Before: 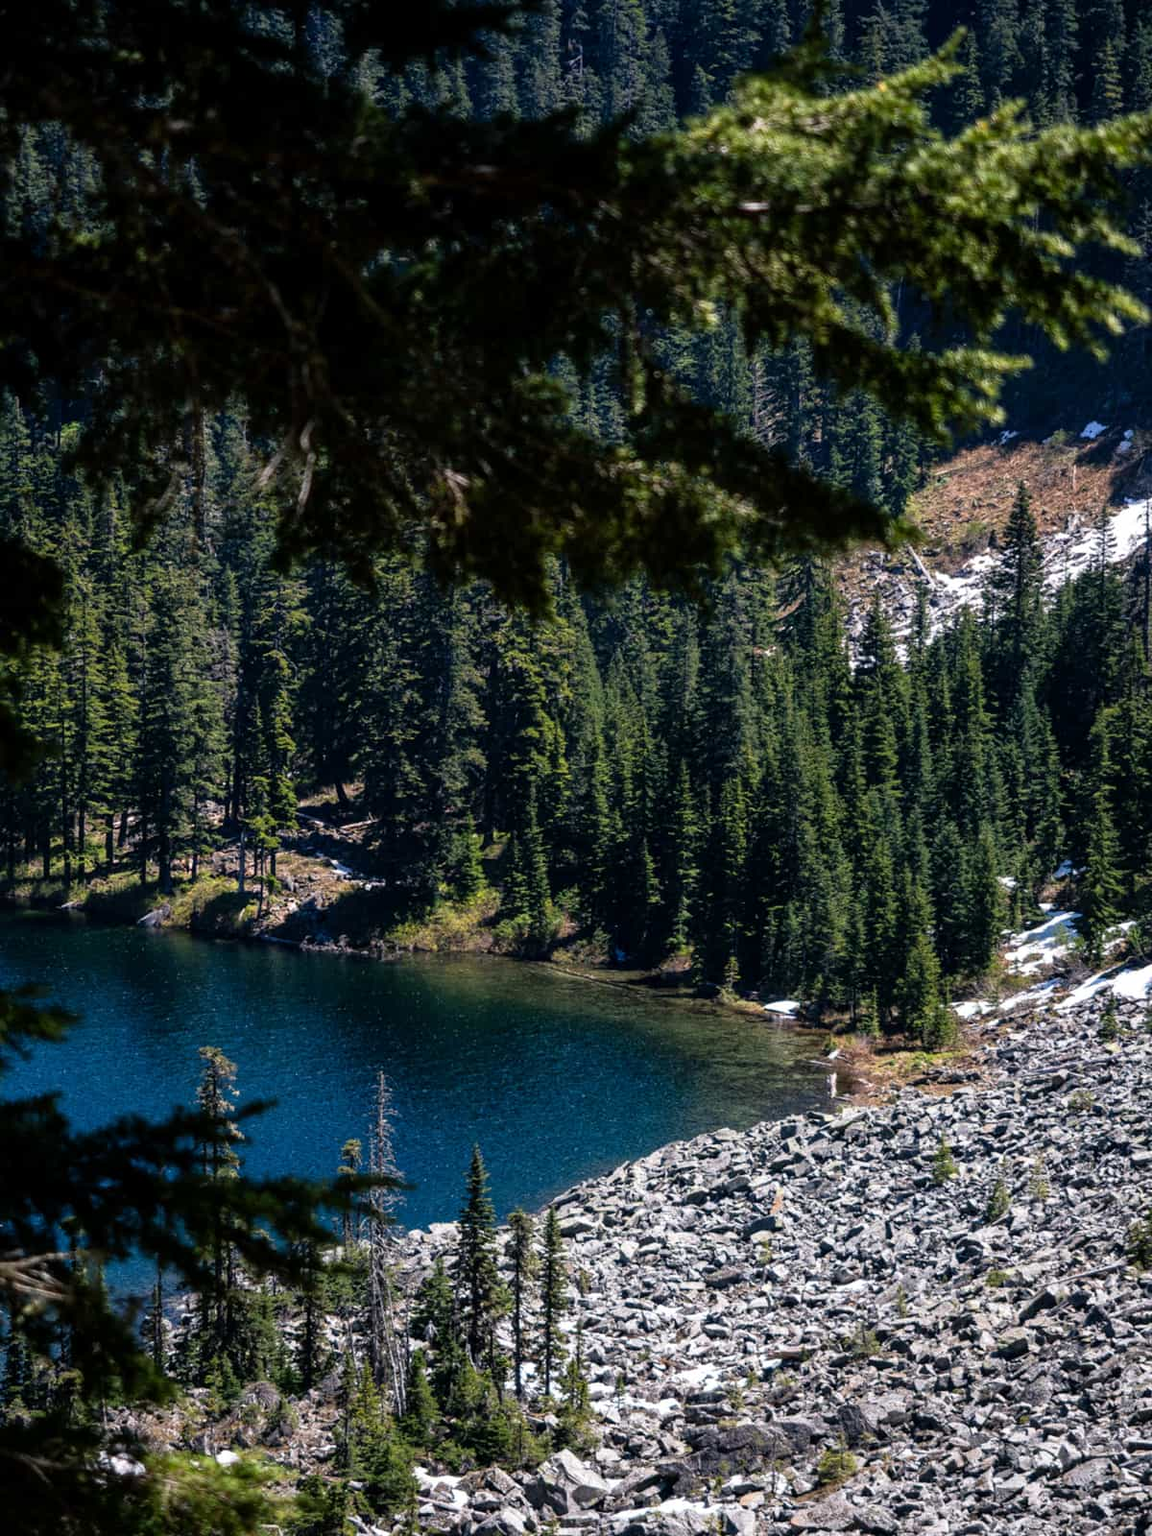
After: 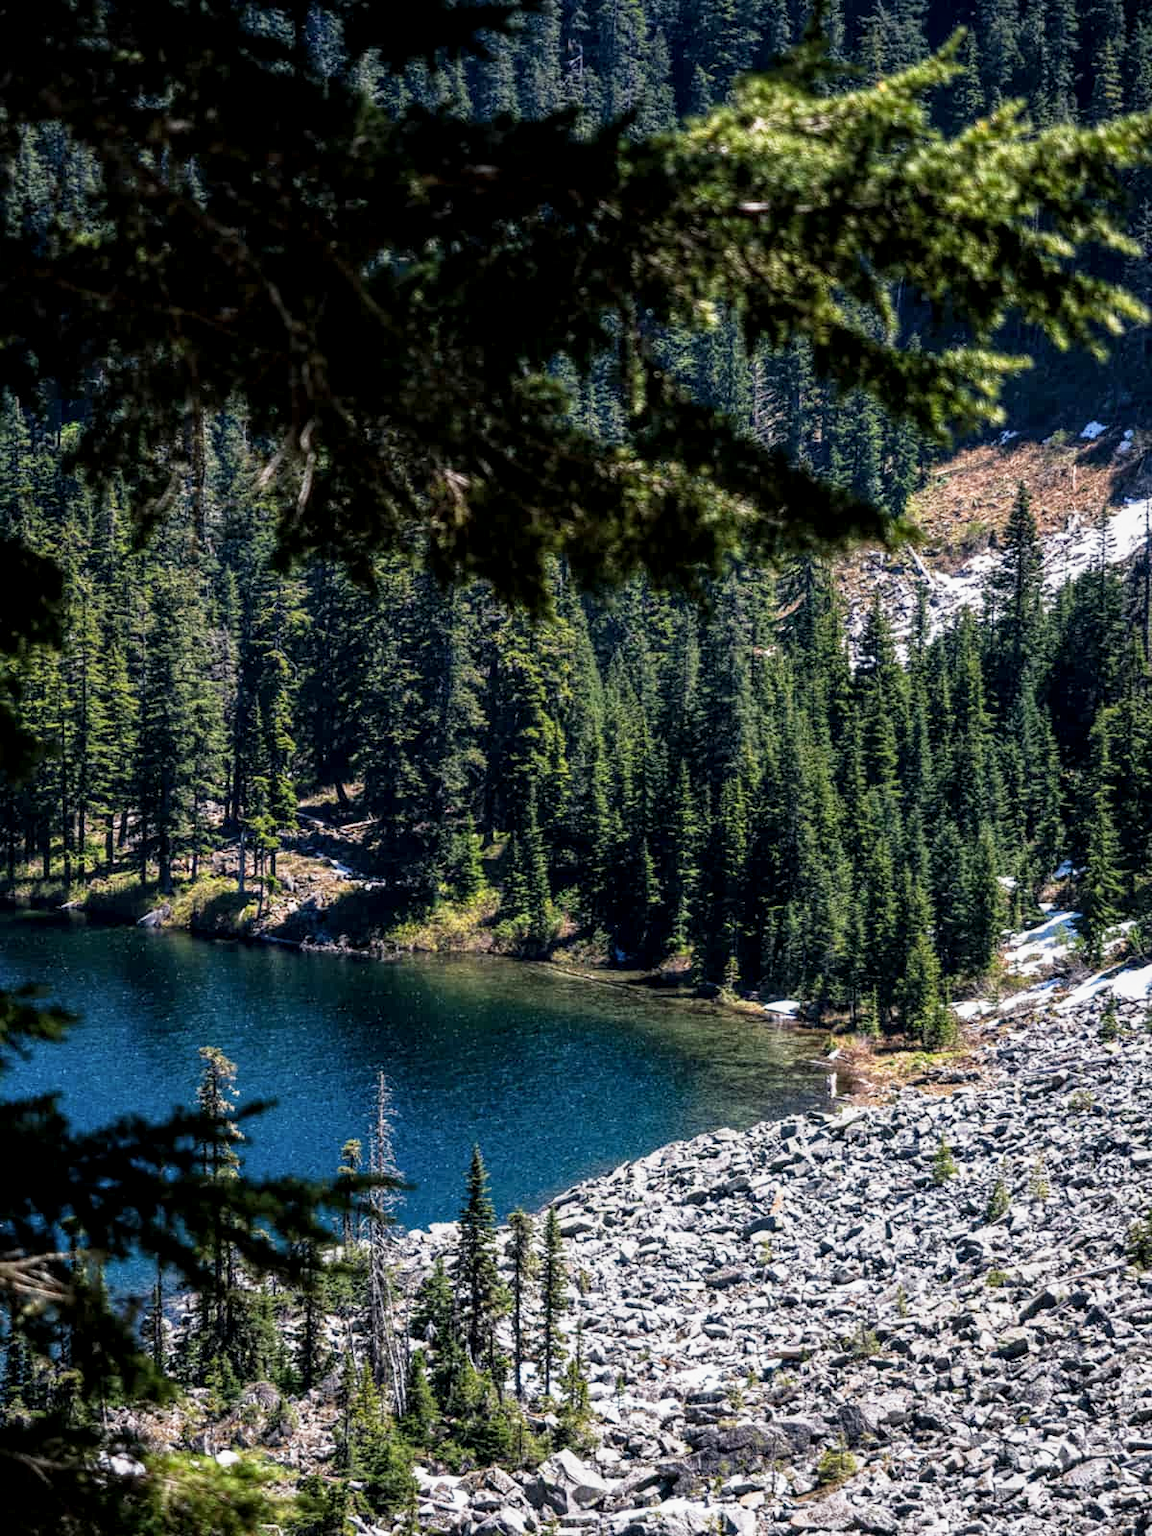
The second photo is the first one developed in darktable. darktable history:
base curve: curves: ch0 [(0, 0) (0.088, 0.125) (0.176, 0.251) (0.354, 0.501) (0.613, 0.749) (1, 0.877)], preserve colors none
local contrast: highlights 99%, shadows 86%, detail 160%, midtone range 0.2
